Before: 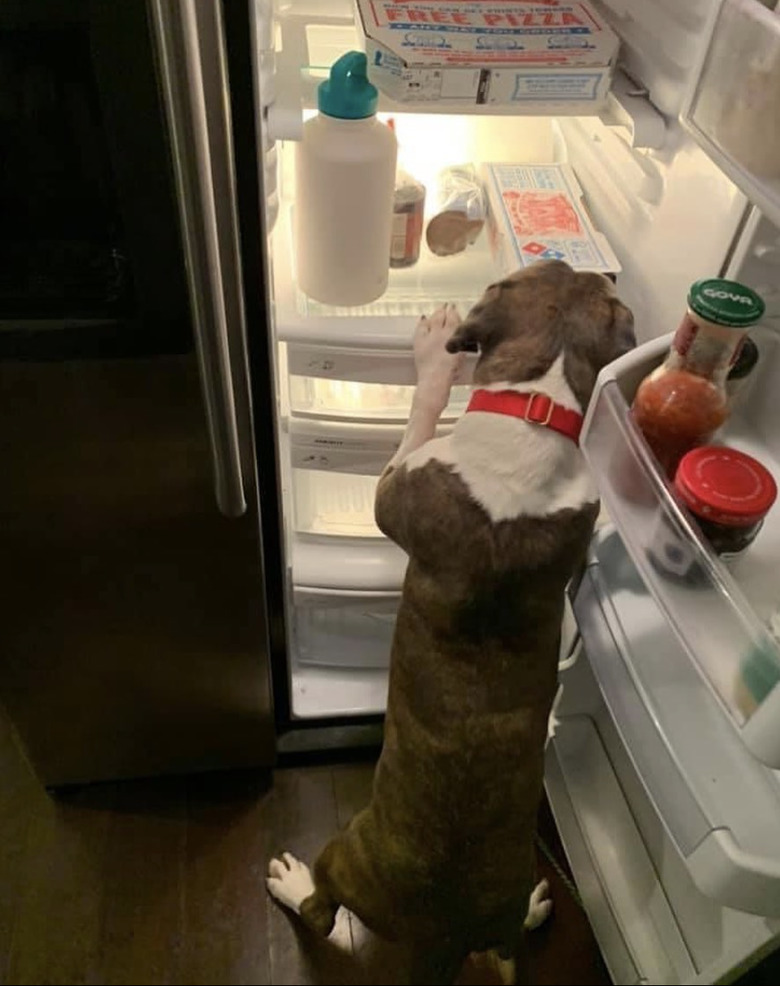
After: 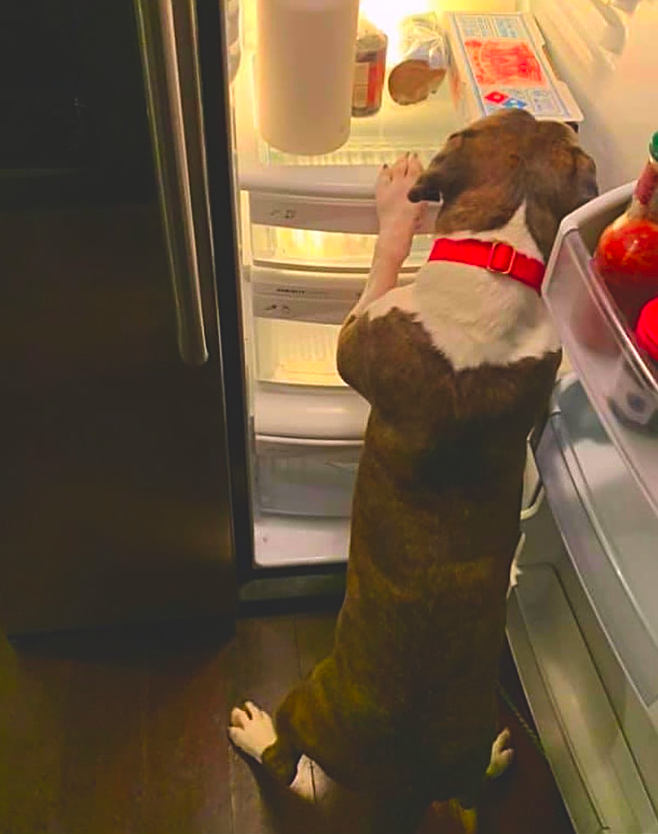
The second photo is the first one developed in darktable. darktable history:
color correction: highlights a* 1.57, highlights b* -1.85, saturation 2.47
crop and rotate: left 4.954%, top 15.413%, right 10.654%
exposure: black level correction -0.021, exposure -0.033 EV, compensate highlight preservation false
sharpen: on, module defaults
